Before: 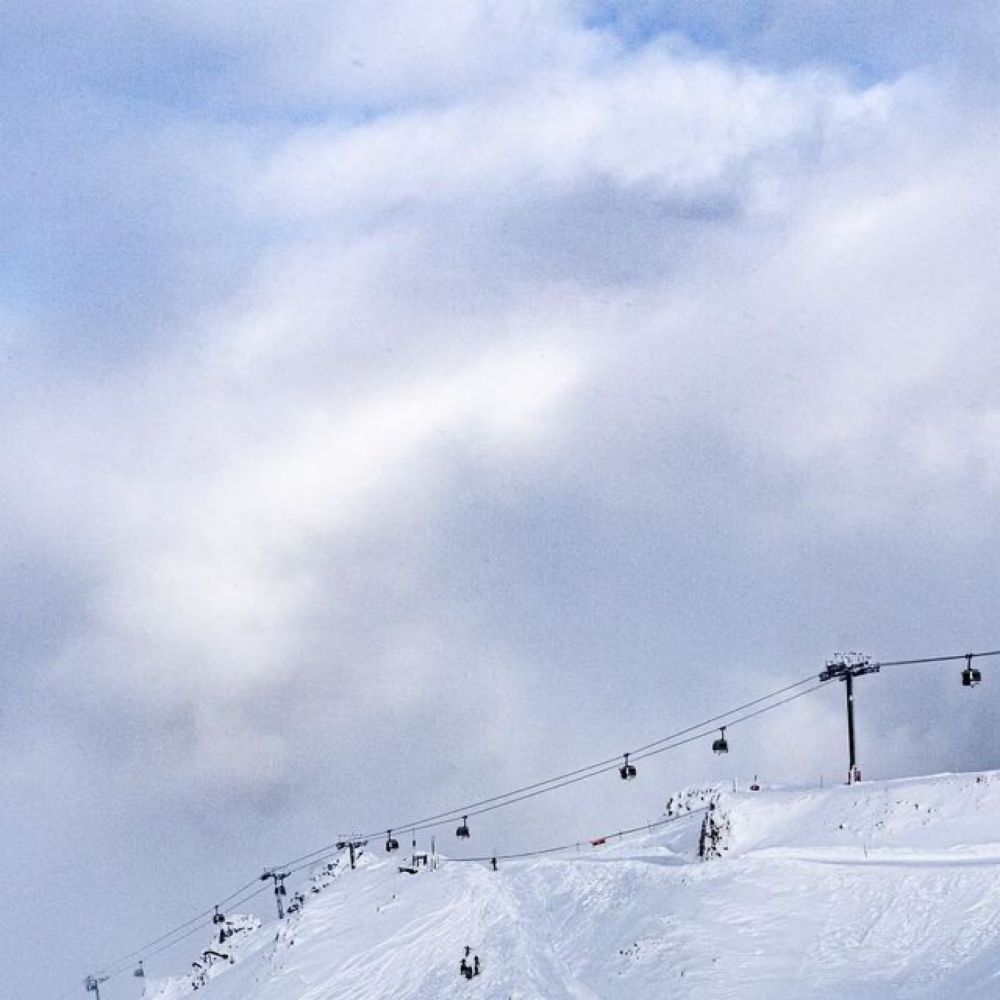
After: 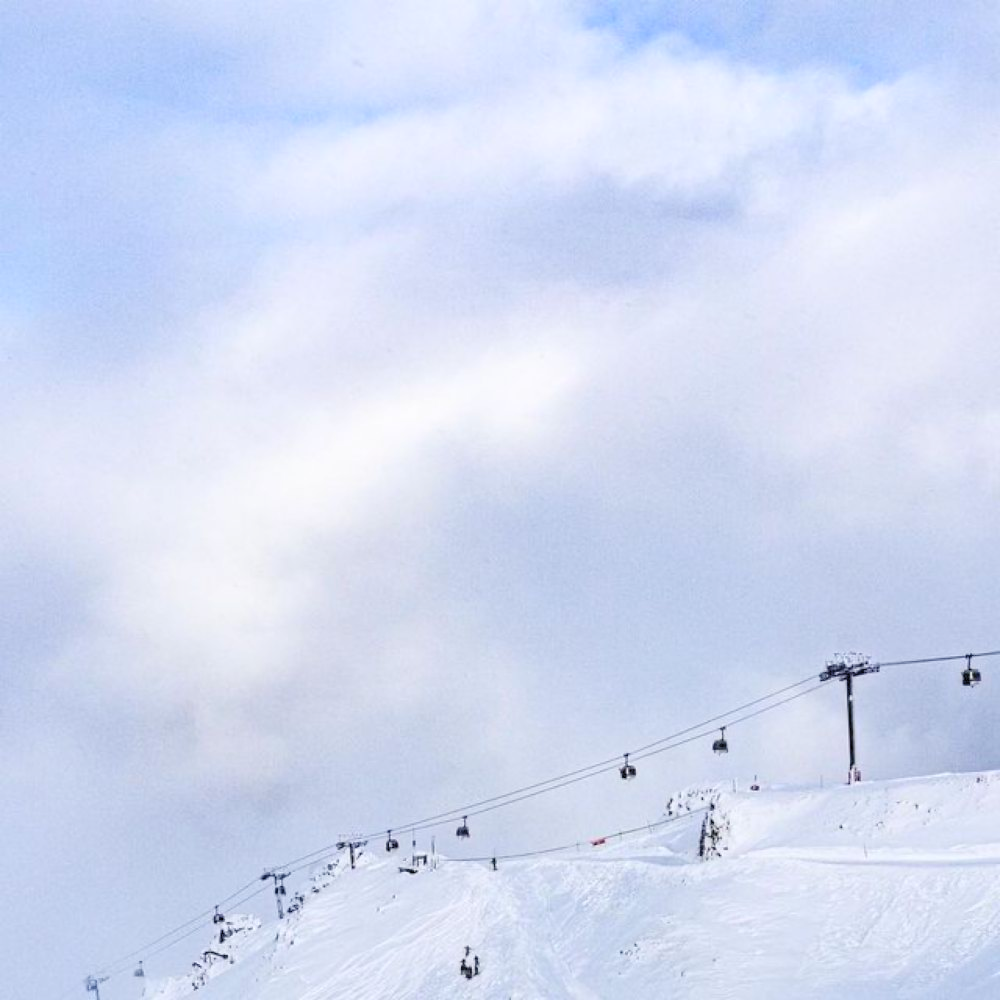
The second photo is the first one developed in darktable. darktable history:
color balance rgb: perceptual saturation grading › global saturation 20%, perceptual saturation grading › highlights -25%, perceptual saturation grading › shadows 25%
contrast brightness saturation: brightness 0.28
